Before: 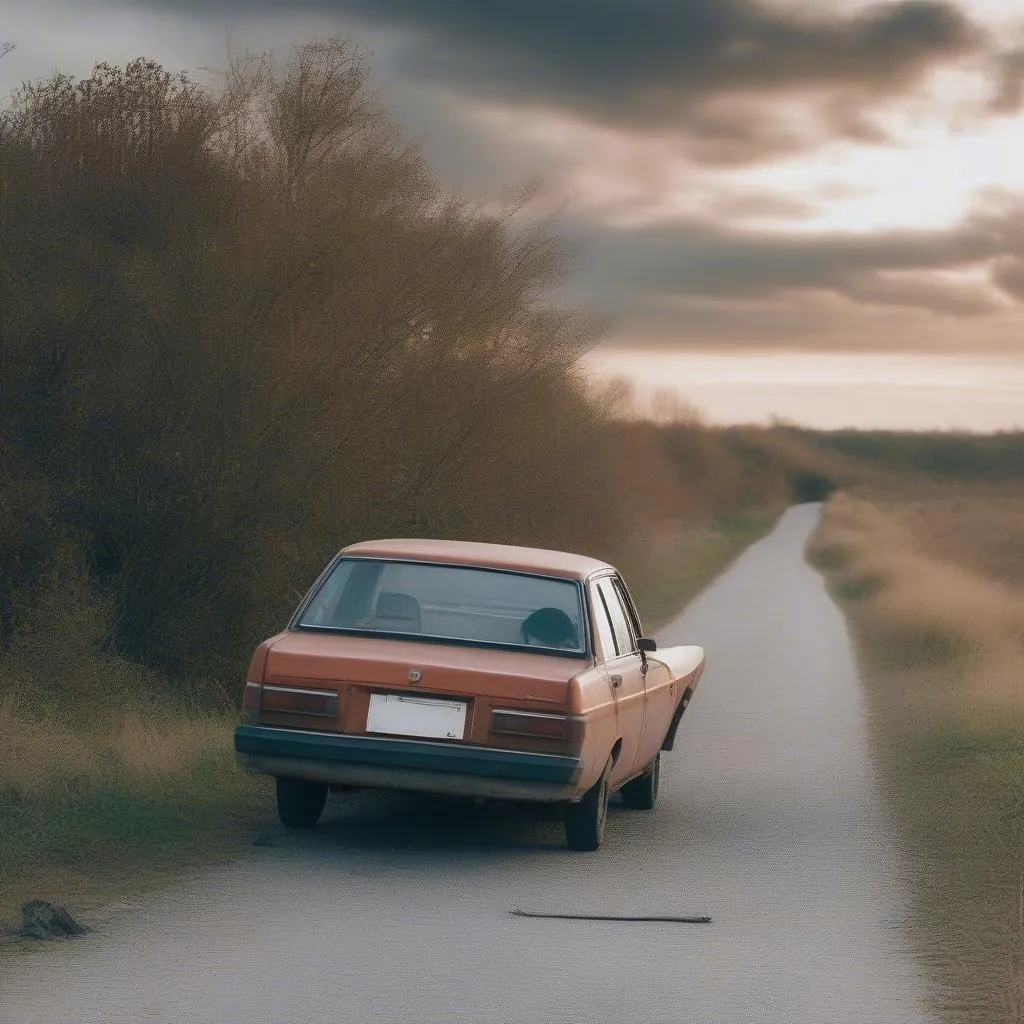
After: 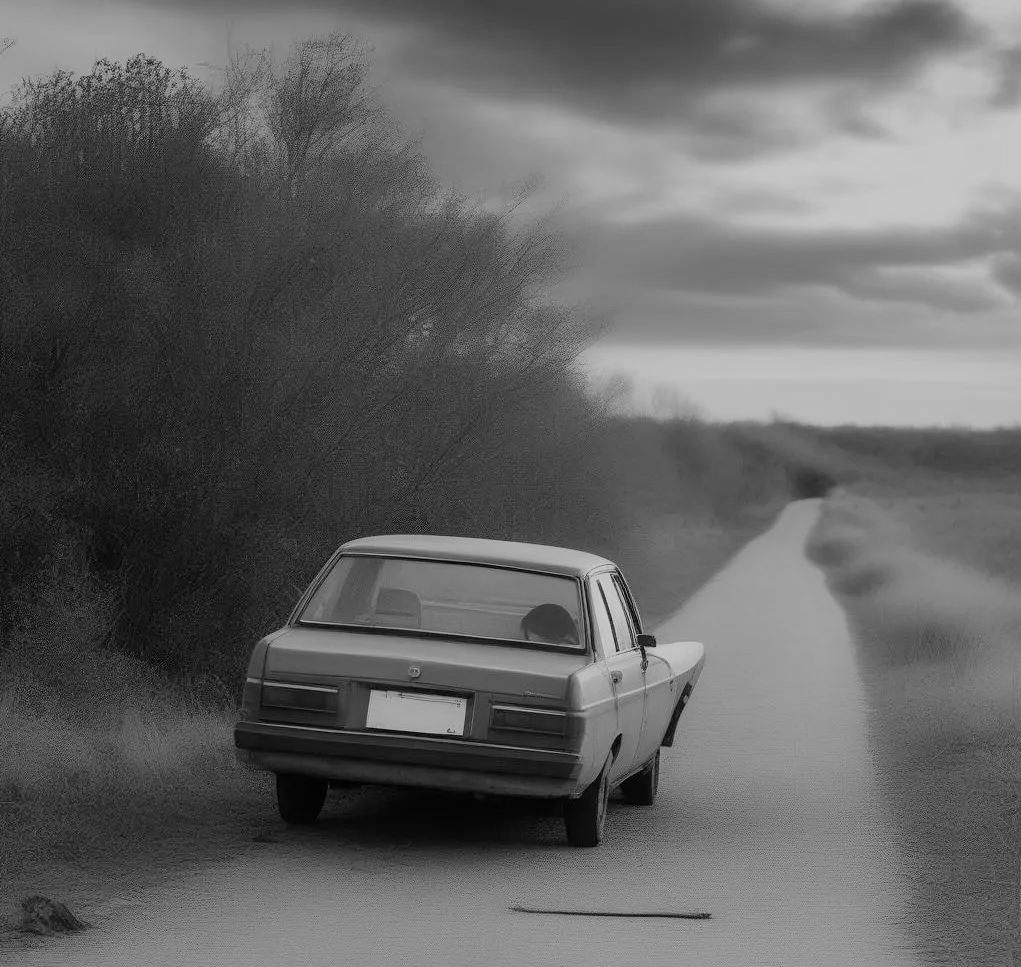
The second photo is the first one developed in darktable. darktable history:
monochrome: on, module defaults
filmic rgb: black relative exposure -7.32 EV, white relative exposure 5.09 EV, hardness 3.2
crop: top 0.448%, right 0.264%, bottom 5.045%
